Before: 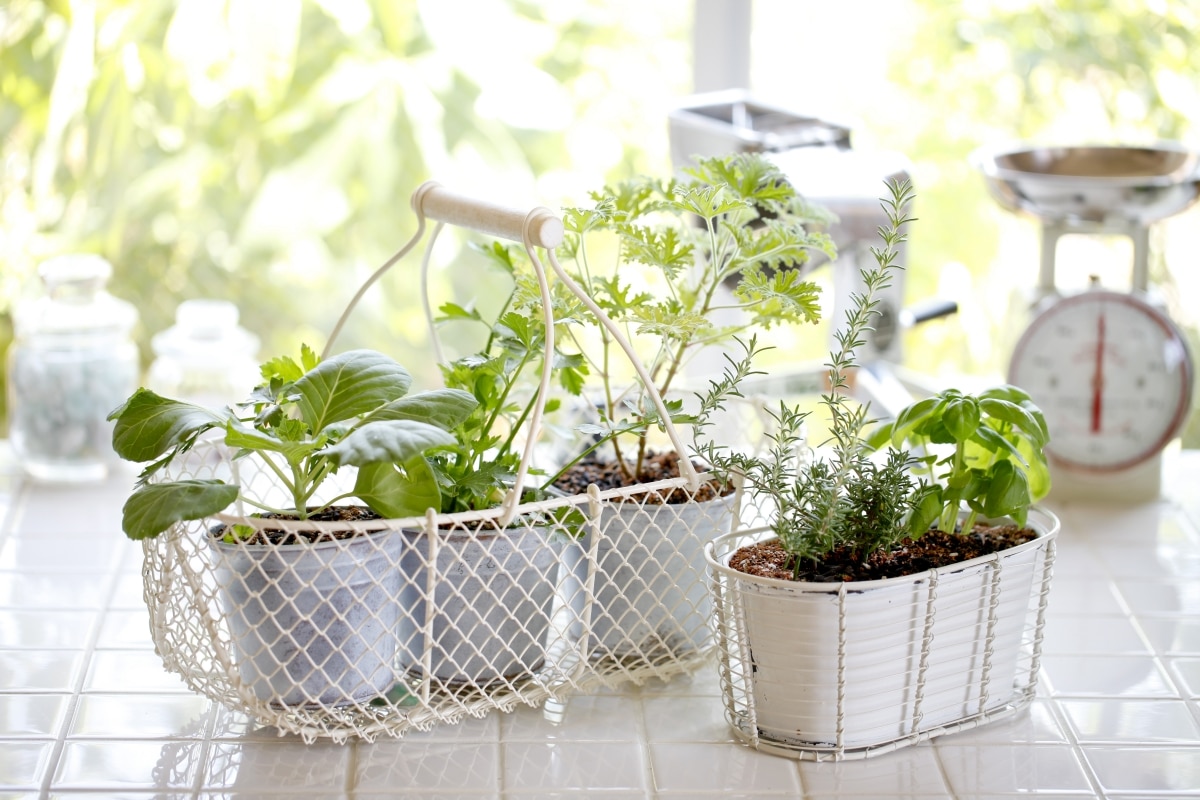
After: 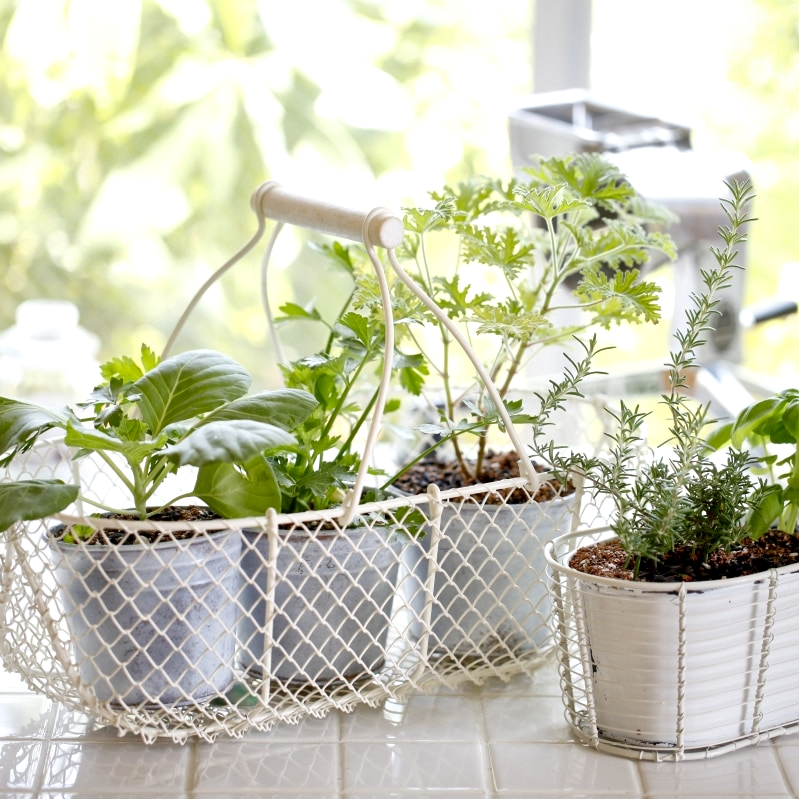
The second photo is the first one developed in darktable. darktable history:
local contrast: mode bilateral grid, contrast 20, coarseness 50, detail 140%, midtone range 0.2
crop and rotate: left 13.409%, right 19.924%
